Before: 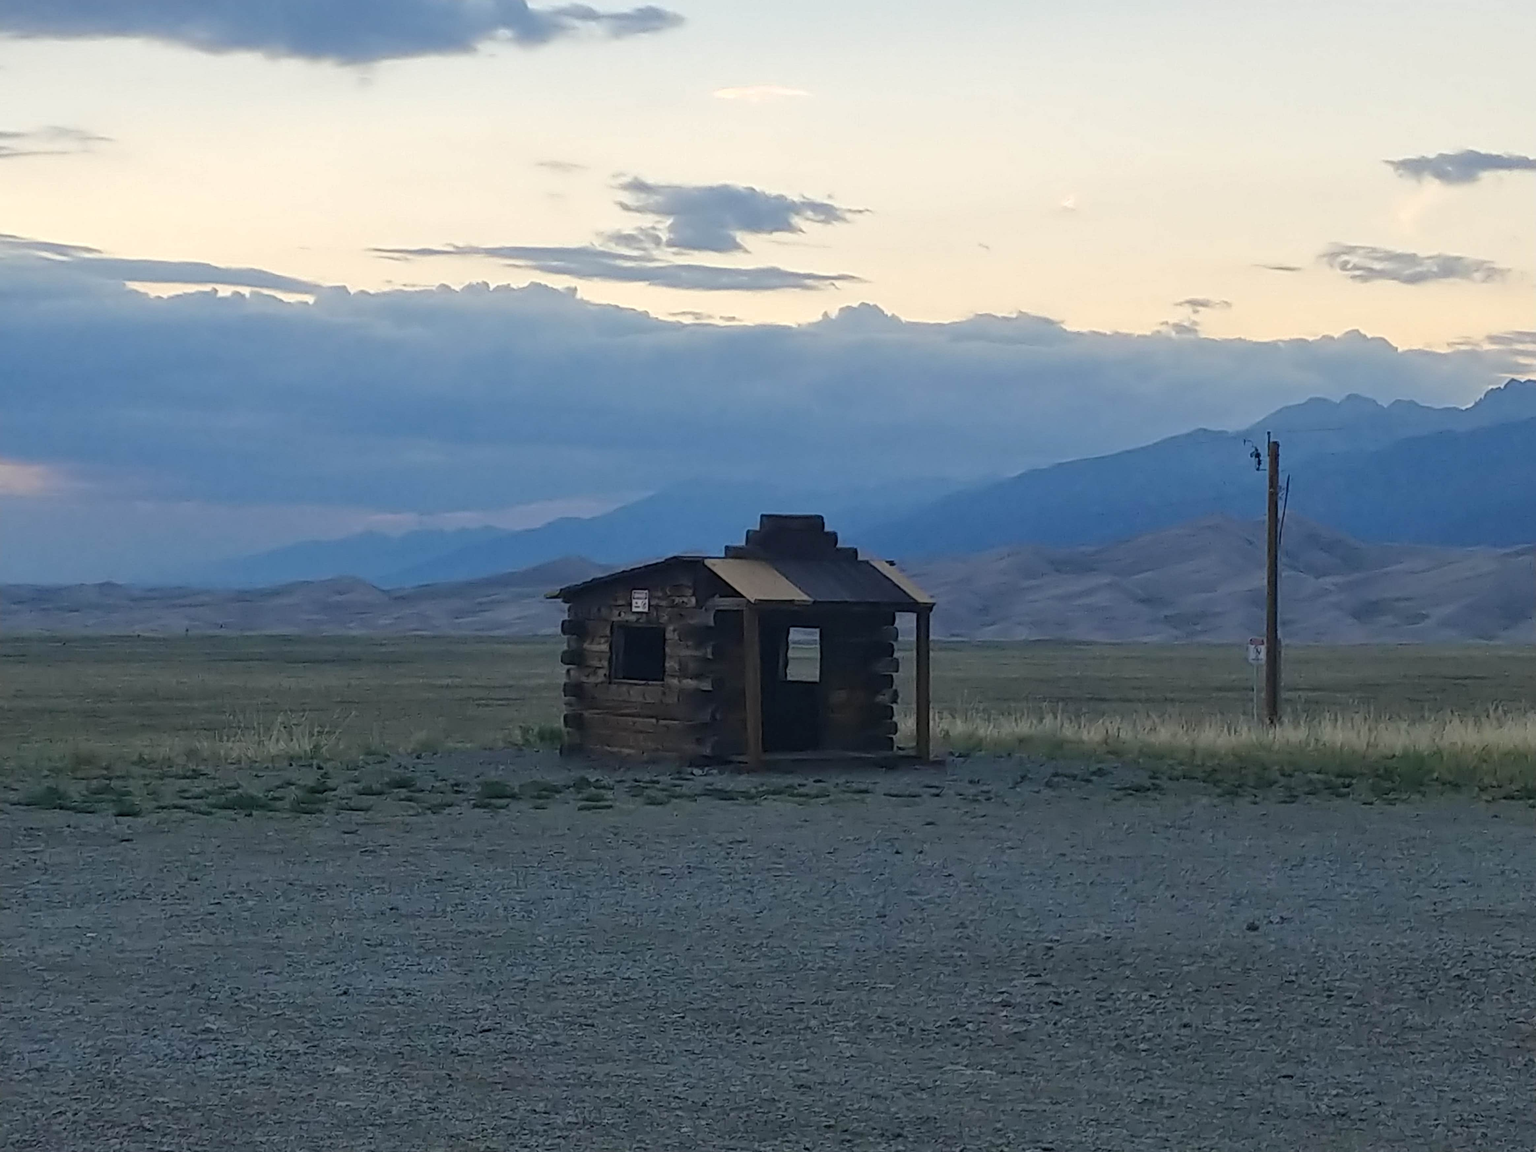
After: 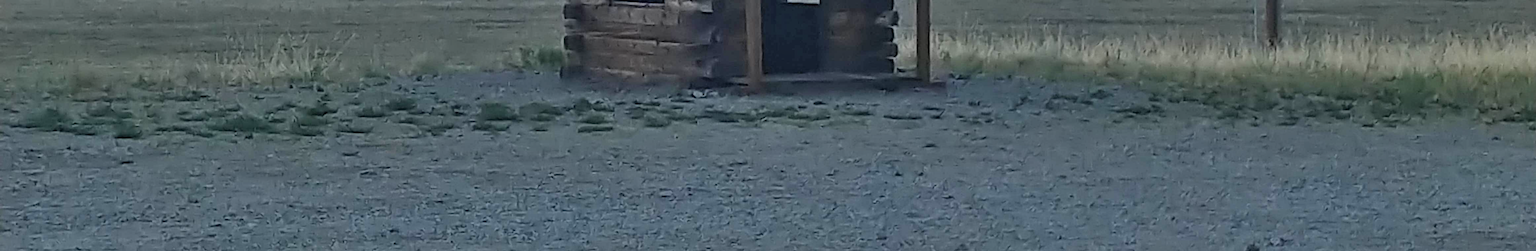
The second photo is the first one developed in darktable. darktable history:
crop and rotate: top 58.901%, bottom 19.223%
base curve: curves: ch0 [(0, 0) (0.088, 0.125) (0.176, 0.251) (0.354, 0.501) (0.613, 0.749) (1, 0.877)], preserve colors none
shadows and highlights: low approximation 0.01, soften with gaussian
